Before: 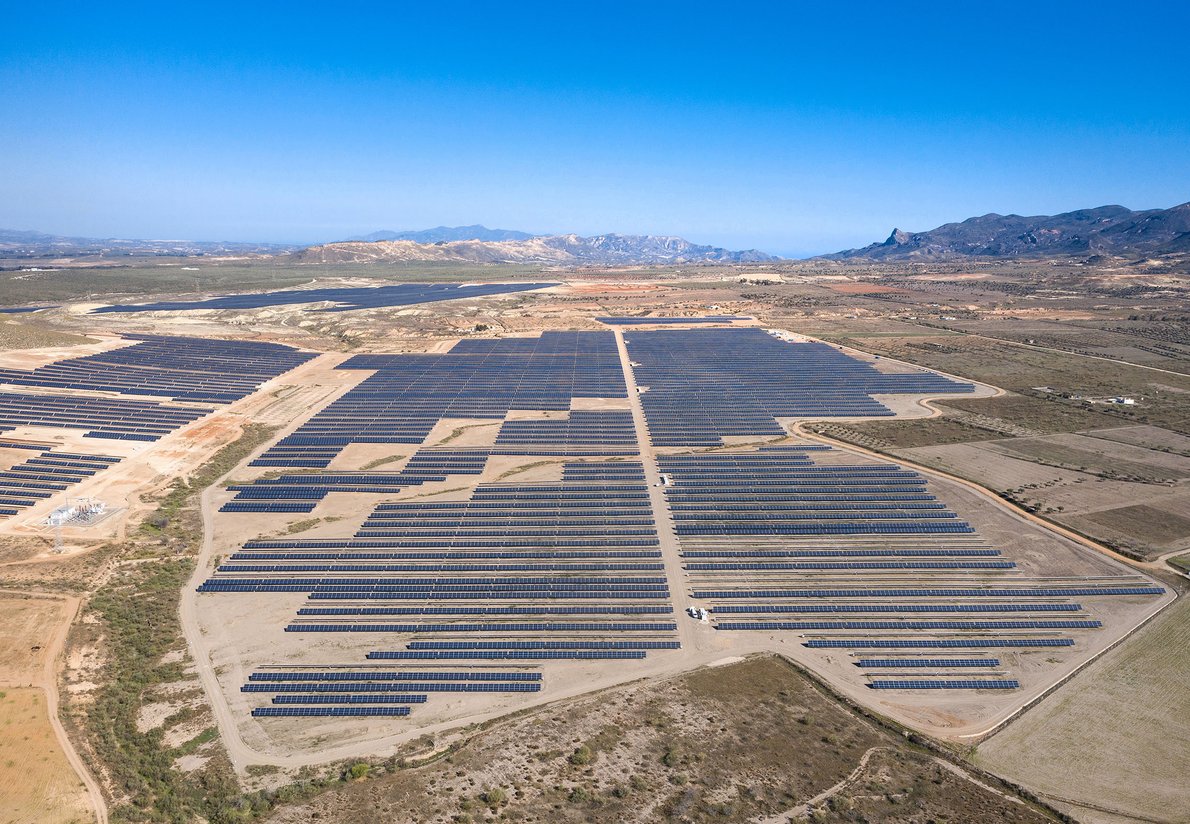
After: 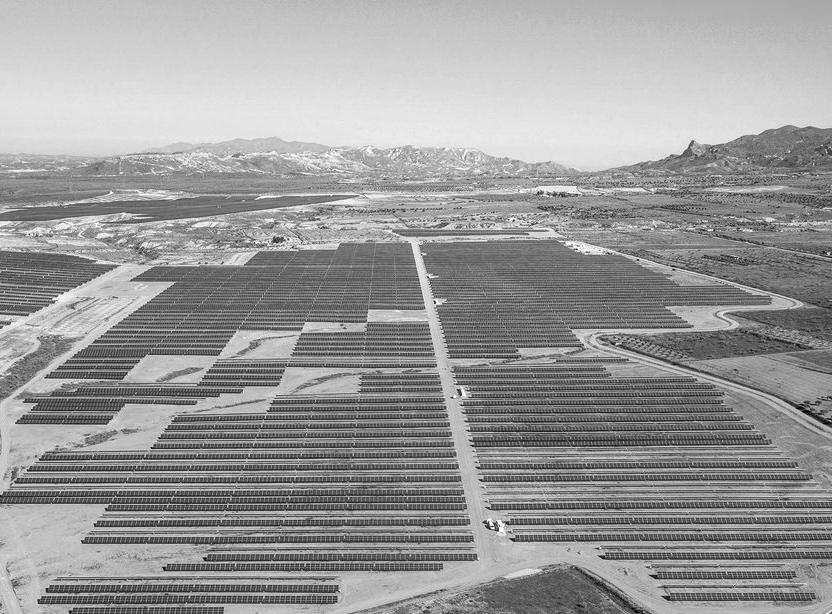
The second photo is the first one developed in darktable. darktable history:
local contrast: on, module defaults
color calibration: output gray [0.22, 0.42, 0.37, 0], illuminant custom, x 0.368, y 0.373, temperature 4338.92 K
crop and rotate: left 17.138%, top 10.714%, right 12.865%, bottom 14.693%
